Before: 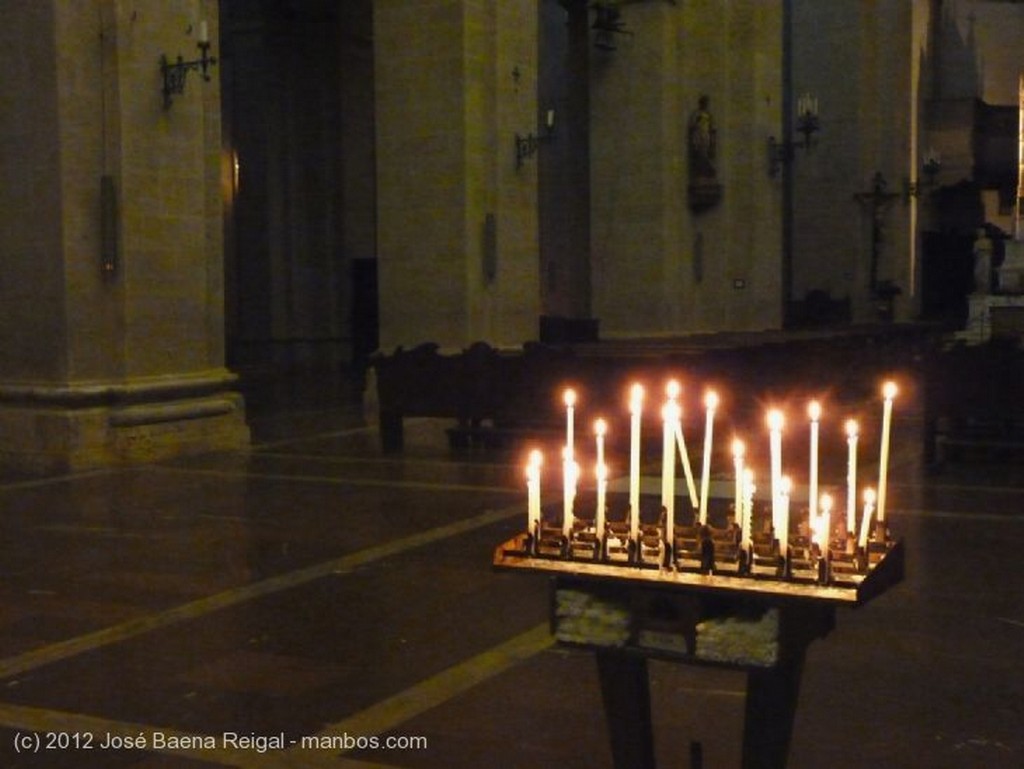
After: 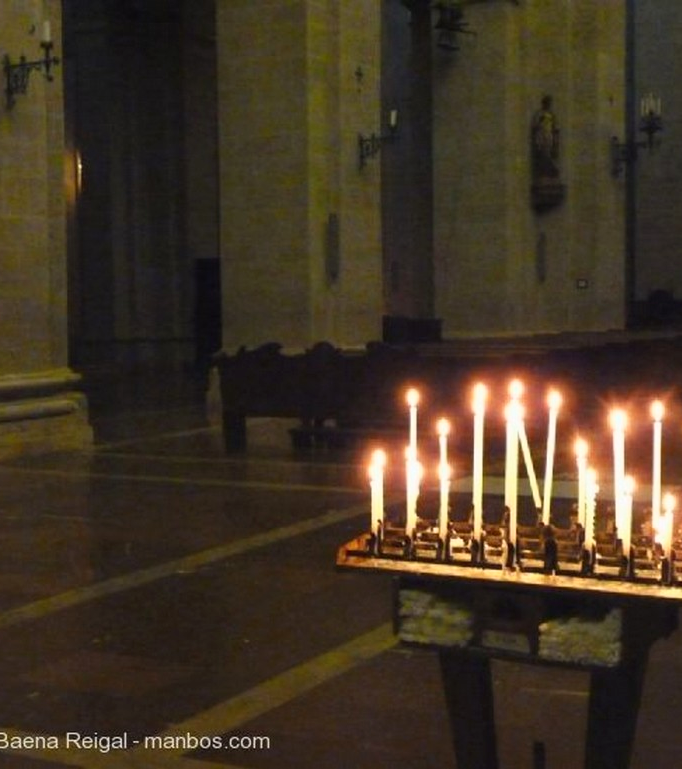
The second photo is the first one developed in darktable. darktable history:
crop: left 15.419%, right 17.914%
base curve: curves: ch0 [(0, 0) (0.666, 0.806) (1, 1)]
